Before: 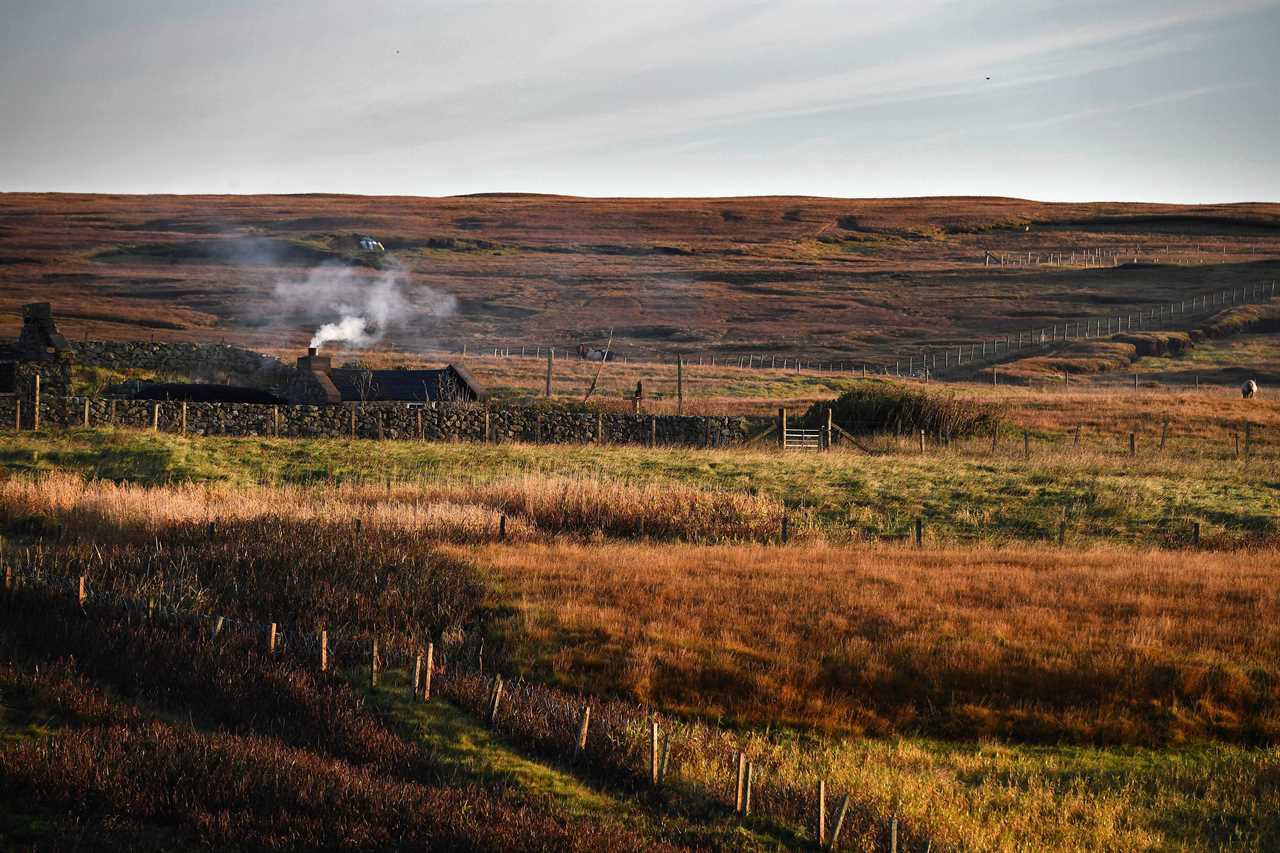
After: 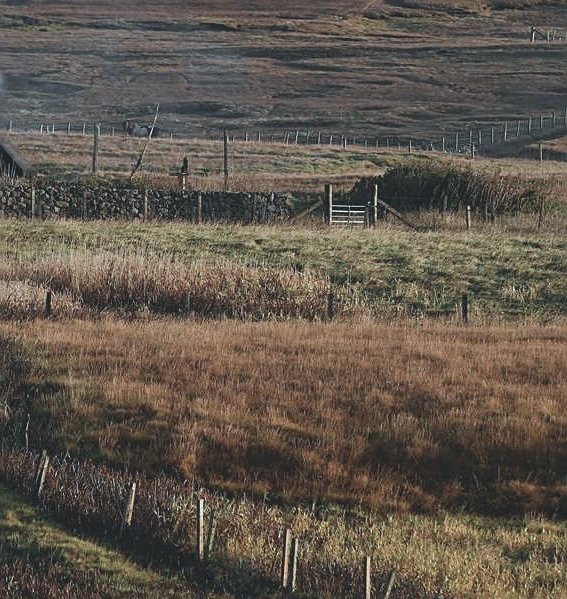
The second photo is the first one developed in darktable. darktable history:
color correction: highlights a* -10, highlights b* -10.24
crop: left 35.511%, top 26.298%, right 20.086%, bottom 3.386%
sharpen: on, module defaults
contrast brightness saturation: contrast -0.254, saturation -0.448
